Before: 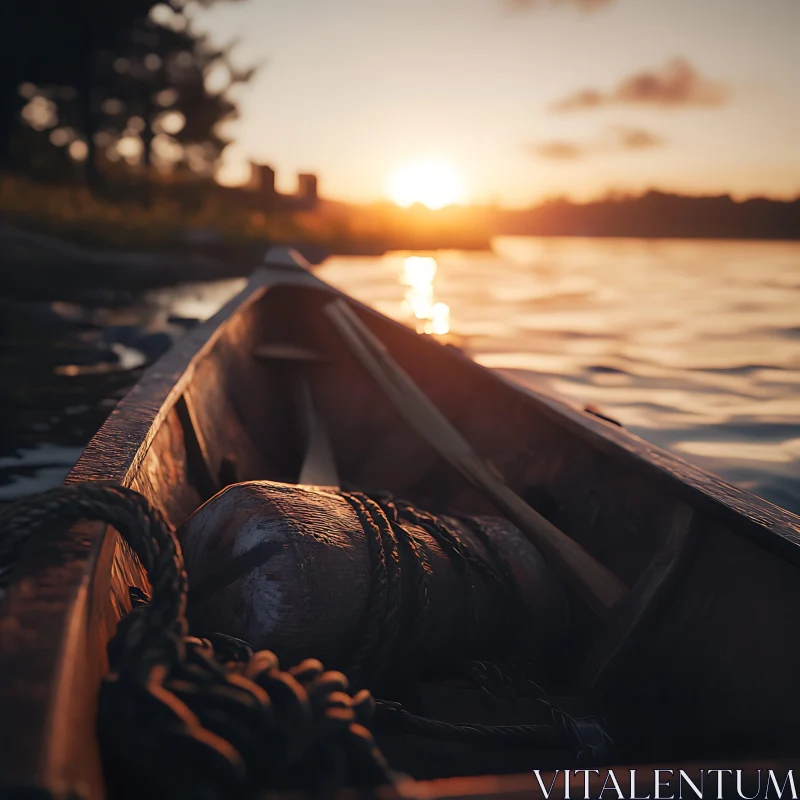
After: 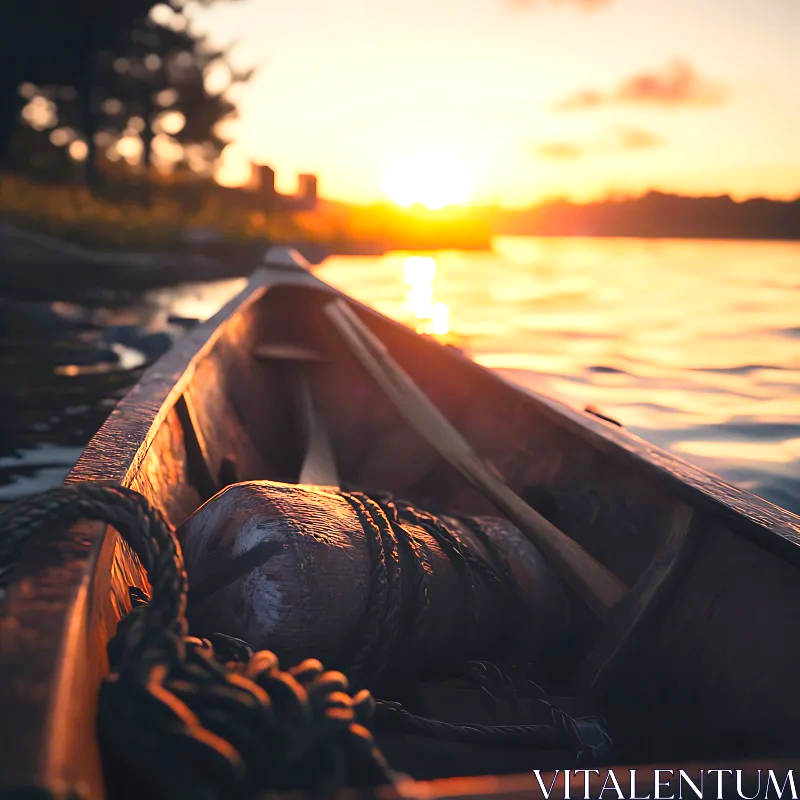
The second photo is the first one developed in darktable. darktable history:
contrast brightness saturation: contrast 0.198, brightness 0.152, saturation 0.141
exposure: exposure 0.756 EV, compensate exposure bias true, compensate highlight preservation false
color balance rgb: perceptual saturation grading › global saturation 19.407%, perceptual brilliance grading › global brilliance 1.313%, perceptual brilliance grading › highlights -3.951%, contrast 5.368%
